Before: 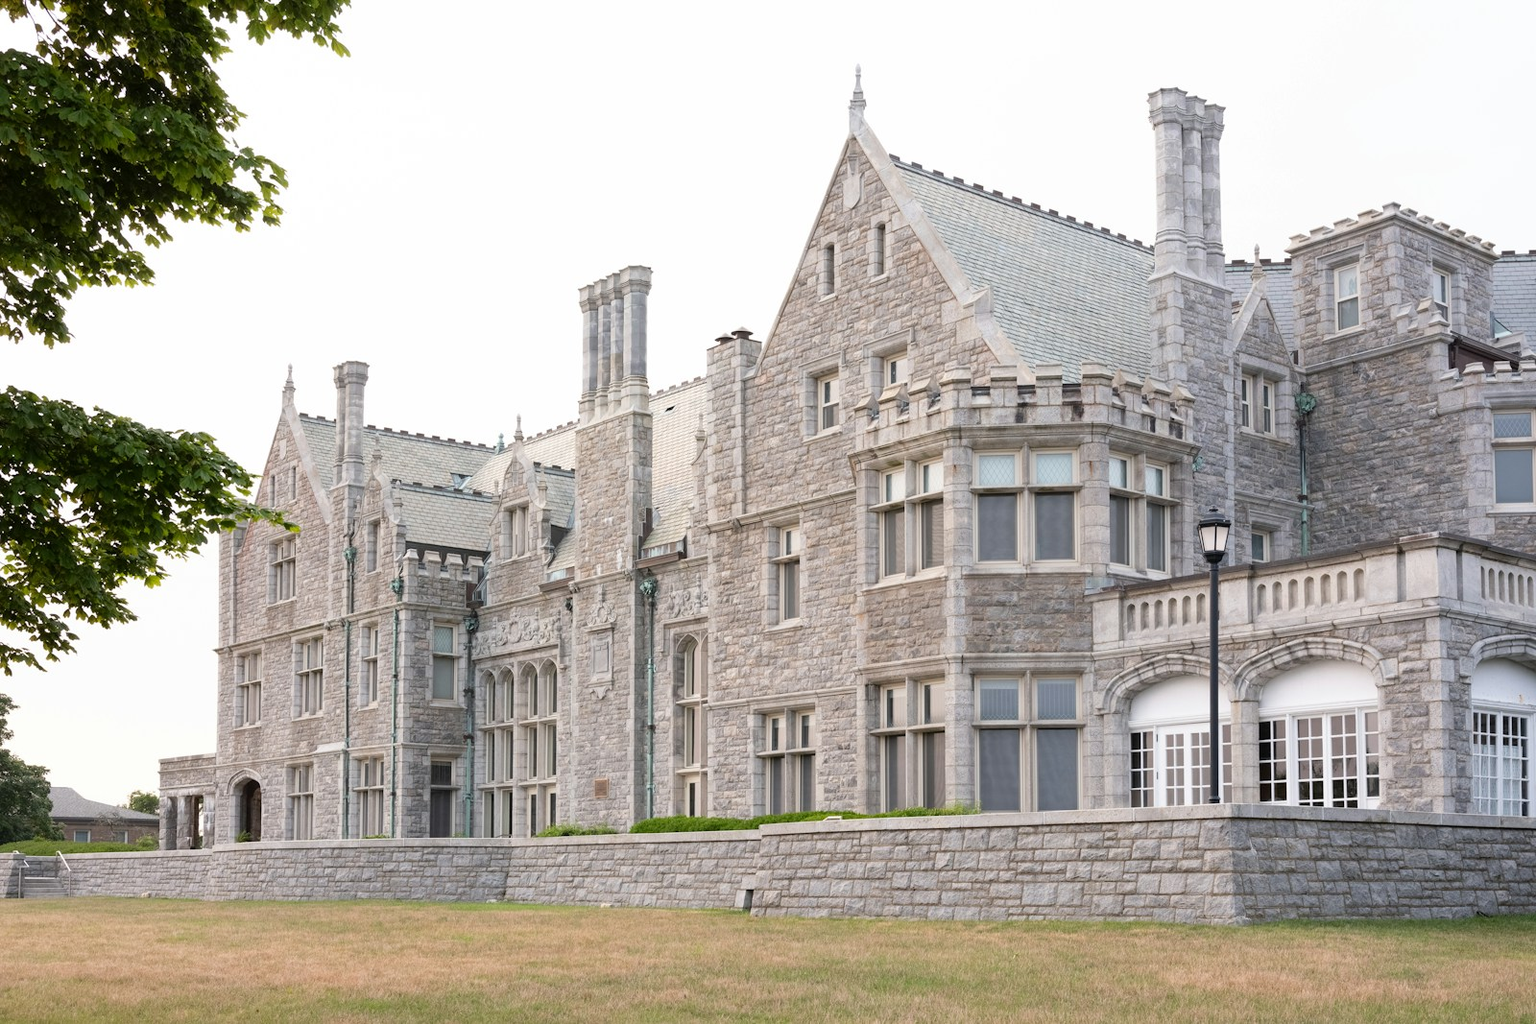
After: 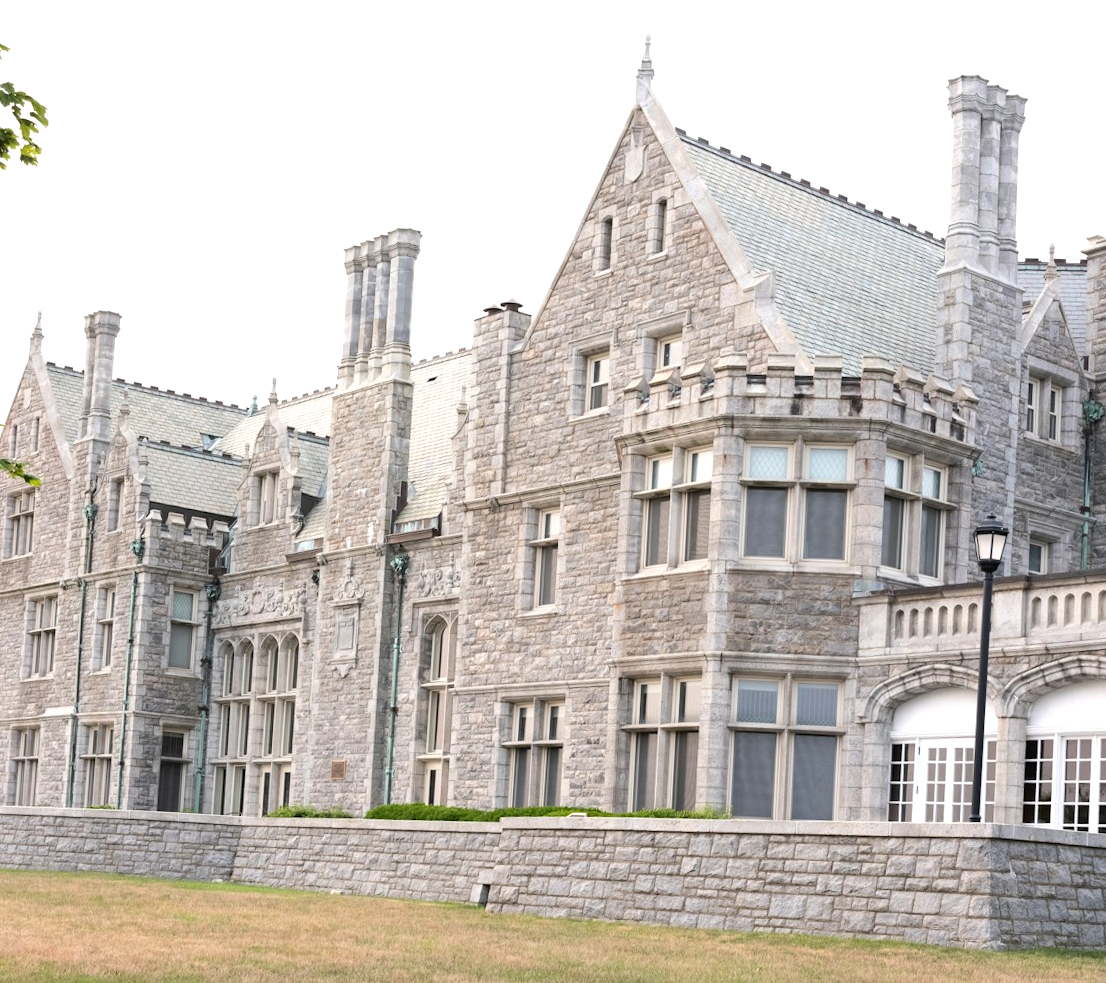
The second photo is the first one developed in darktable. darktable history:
crop and rotate: angle -3.27°, left 14.277%, top 0.028%, right 10.766%, bottom 0.028%
tone equalizer: -8 EV -0.417 EV, -7 EV -0.389 EV, -6 EV -0.333 EV, -5 EV -0.222 EV, -3 EV 0.222 EV, -2 EV 0.333 EV, -1 EV 0.389 EV, +0 EV 0.417 EV, edges refinement/feathering 500, mask exposure compensation -1.57 EV, preserve details no
